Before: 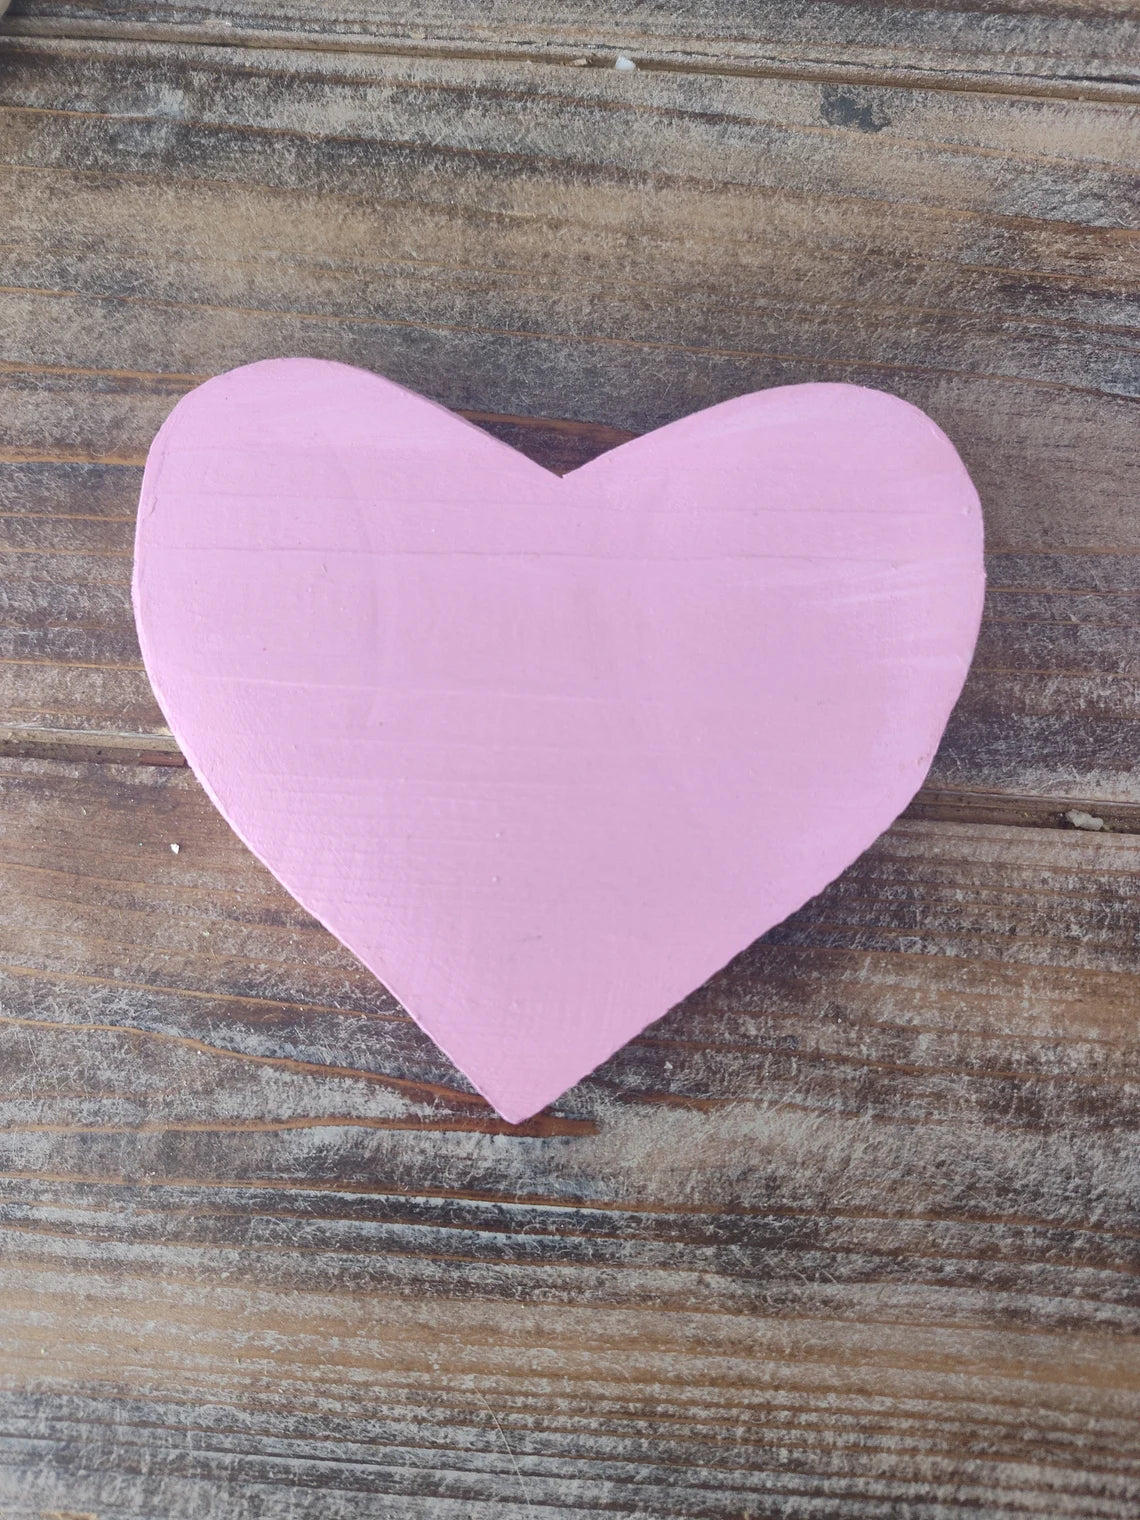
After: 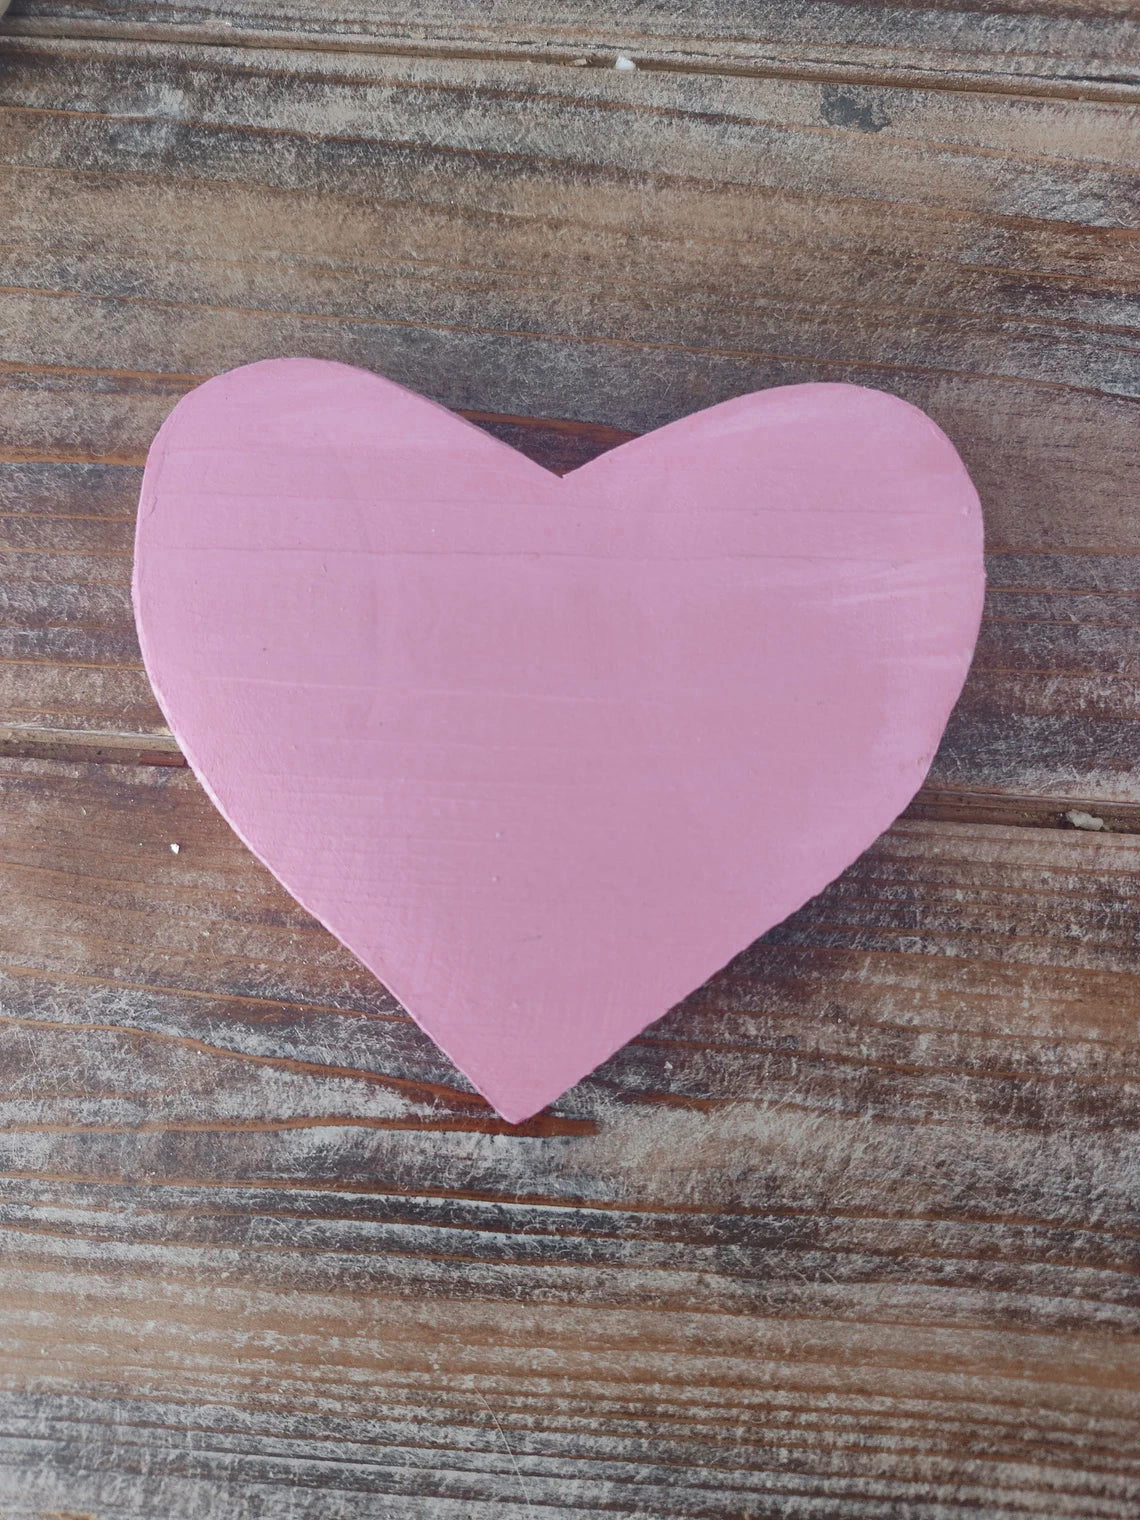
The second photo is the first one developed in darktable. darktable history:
color zones: curves: ch0 [(0, 0.299) (0.25, 0.383) (0.456, 0.352) (0.736, 0.571)]; ch1 [(0, 0.63) (0.151, 0.568) (0.254, 0.416) (0.47, 0.558) (0.732, 0.37) (0.909, 0.492)]; ch2 [(0.004, 0.604) (0.158, 0.443) (0.257, 0.403) (0.761, 0.468)], mix 25.33%
